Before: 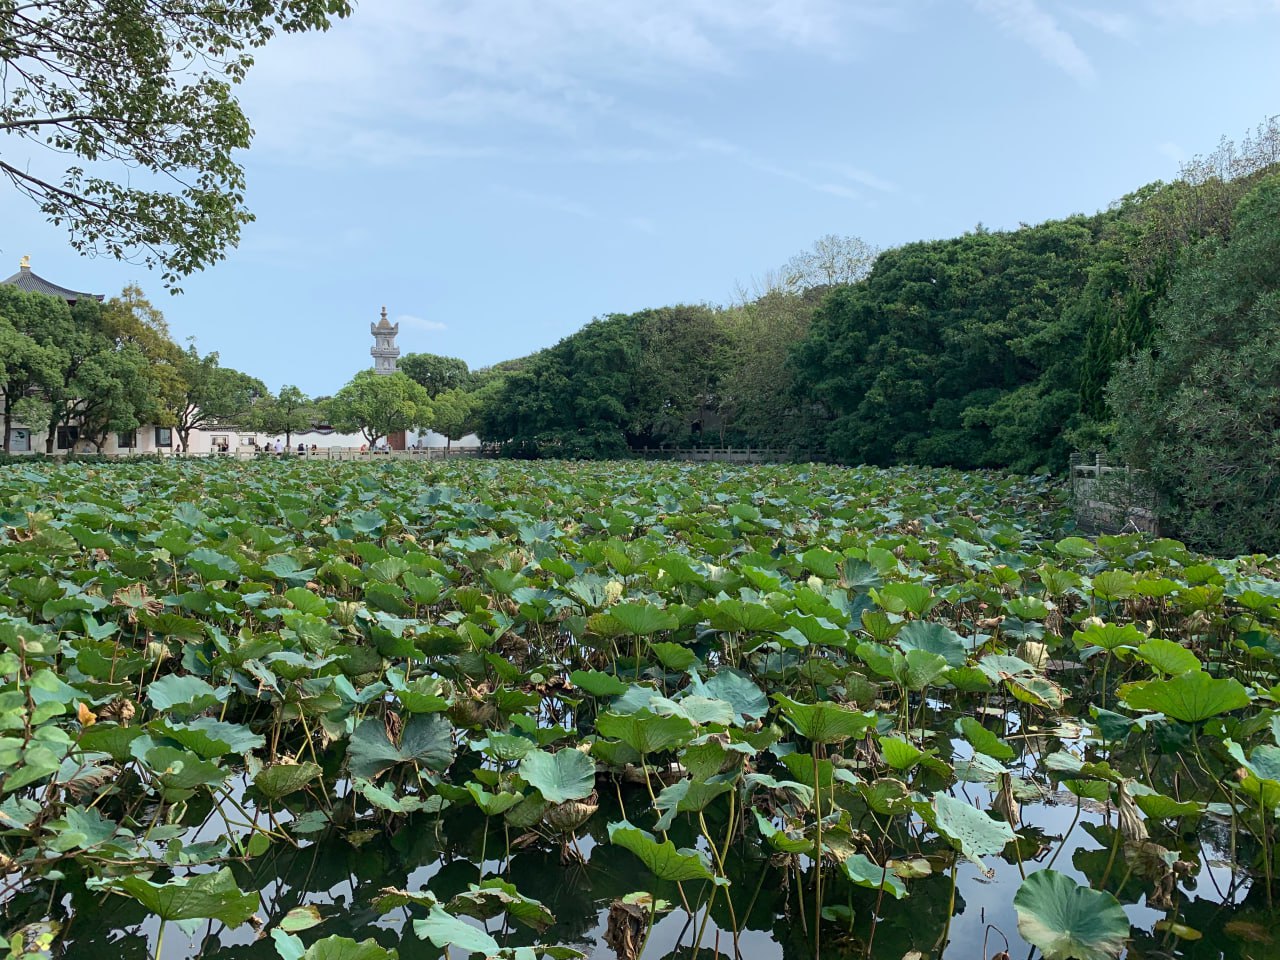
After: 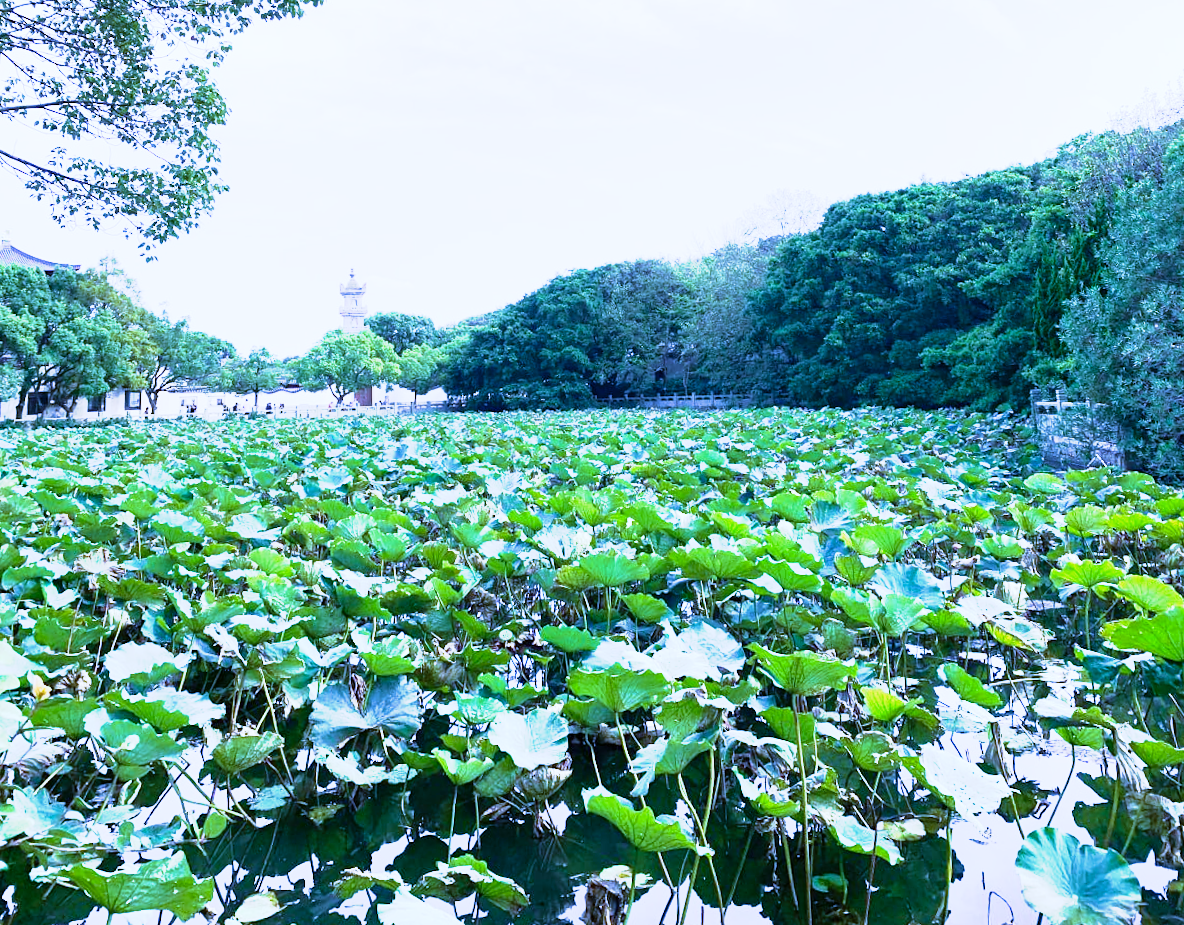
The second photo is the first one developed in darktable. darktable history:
white balance: red 0.766, blue 1.537
tone curve: curves: ch0 [(0, 0) (0.003, 0.005) (0.011, 0.018) (0.025, 0.041) (0.044, 0.072) (0.069, 0.113) (0.1, 0.163) (0.136, 0.221) (0.177, 0.289) (0.224, 0.366) (0.277, 0.452) (0.335, 0.546) (0.399, 0.65) (0.468, 0.763) (0.543, 0.885) (0.623, 0.93) (0.709, 0.946) (0.801, 0.963) (0.898, 0.981) (1, 1)], preserve colors none
rotate and perspective: rotation -1.68°, lens shift (vertical) -0.146, crop left 0.049, crop right 0.912, crop top 0.032, crop bottom 0.96
velvia: on, module defaults
